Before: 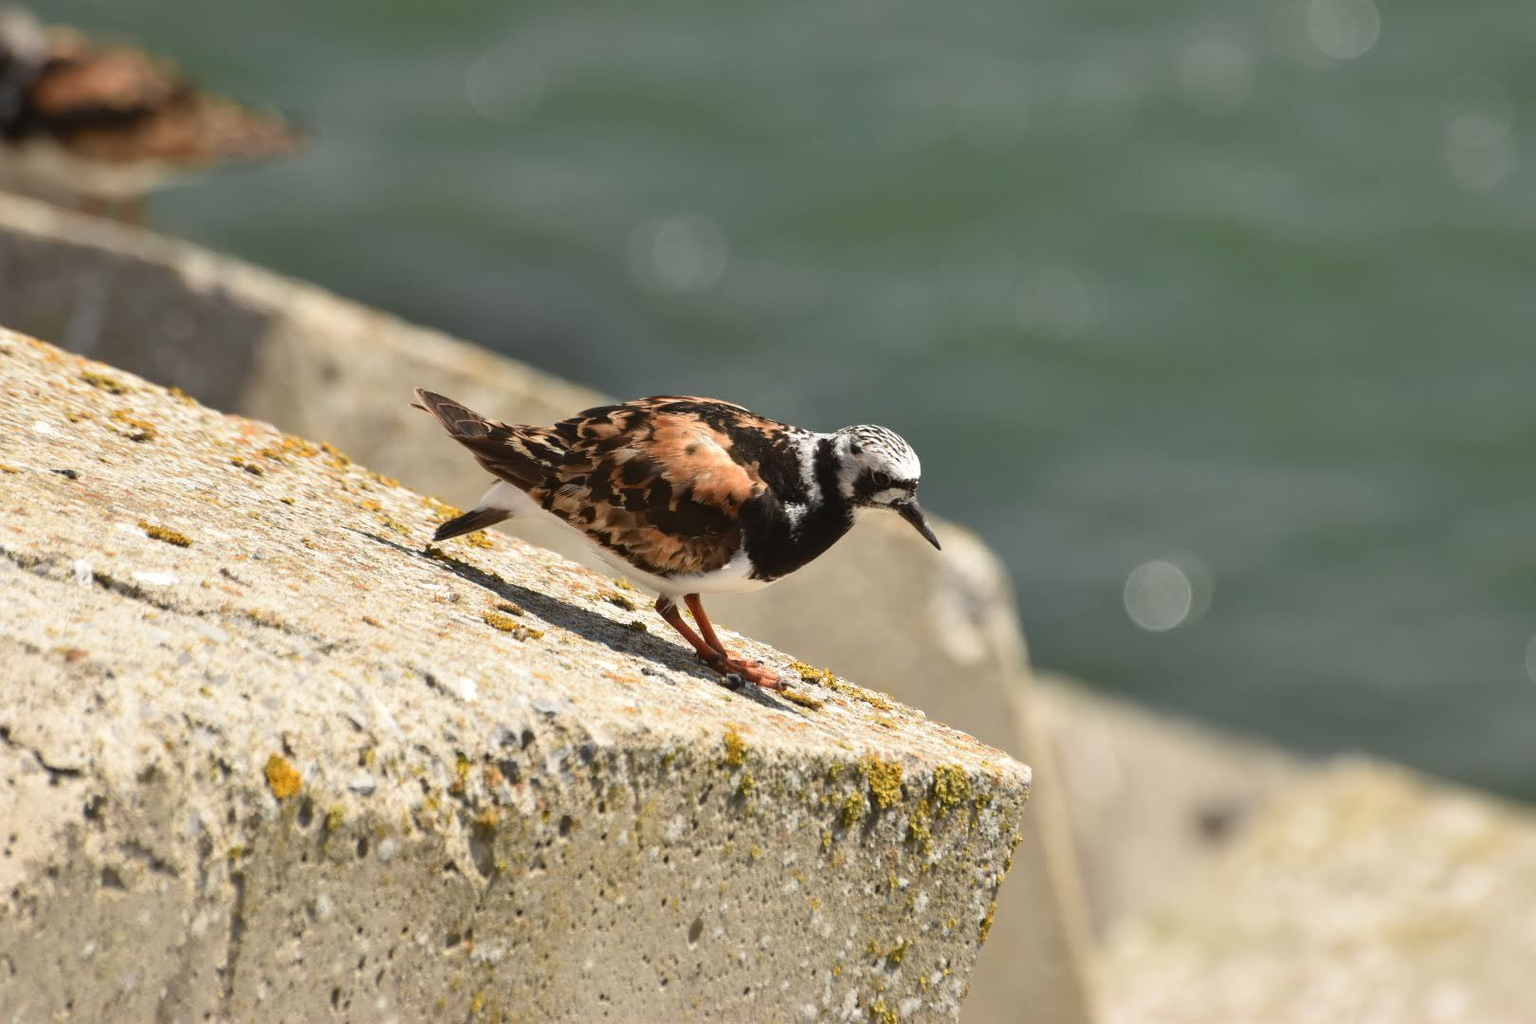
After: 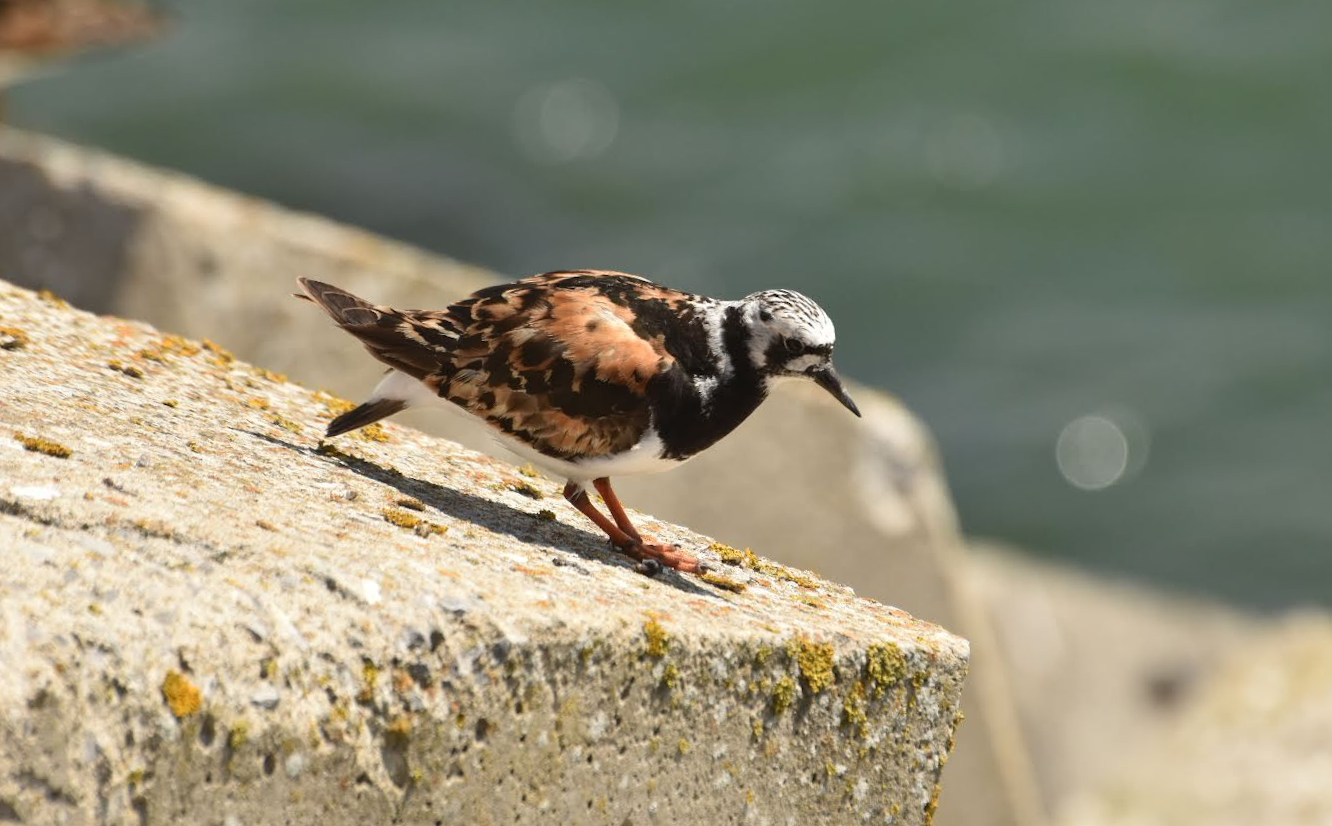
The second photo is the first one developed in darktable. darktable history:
crop: left 9.712%, top 16.928%, right 10.845%, bottom 12.332%
rotate and perspective: rotation -3.18°, automatic cropping off
